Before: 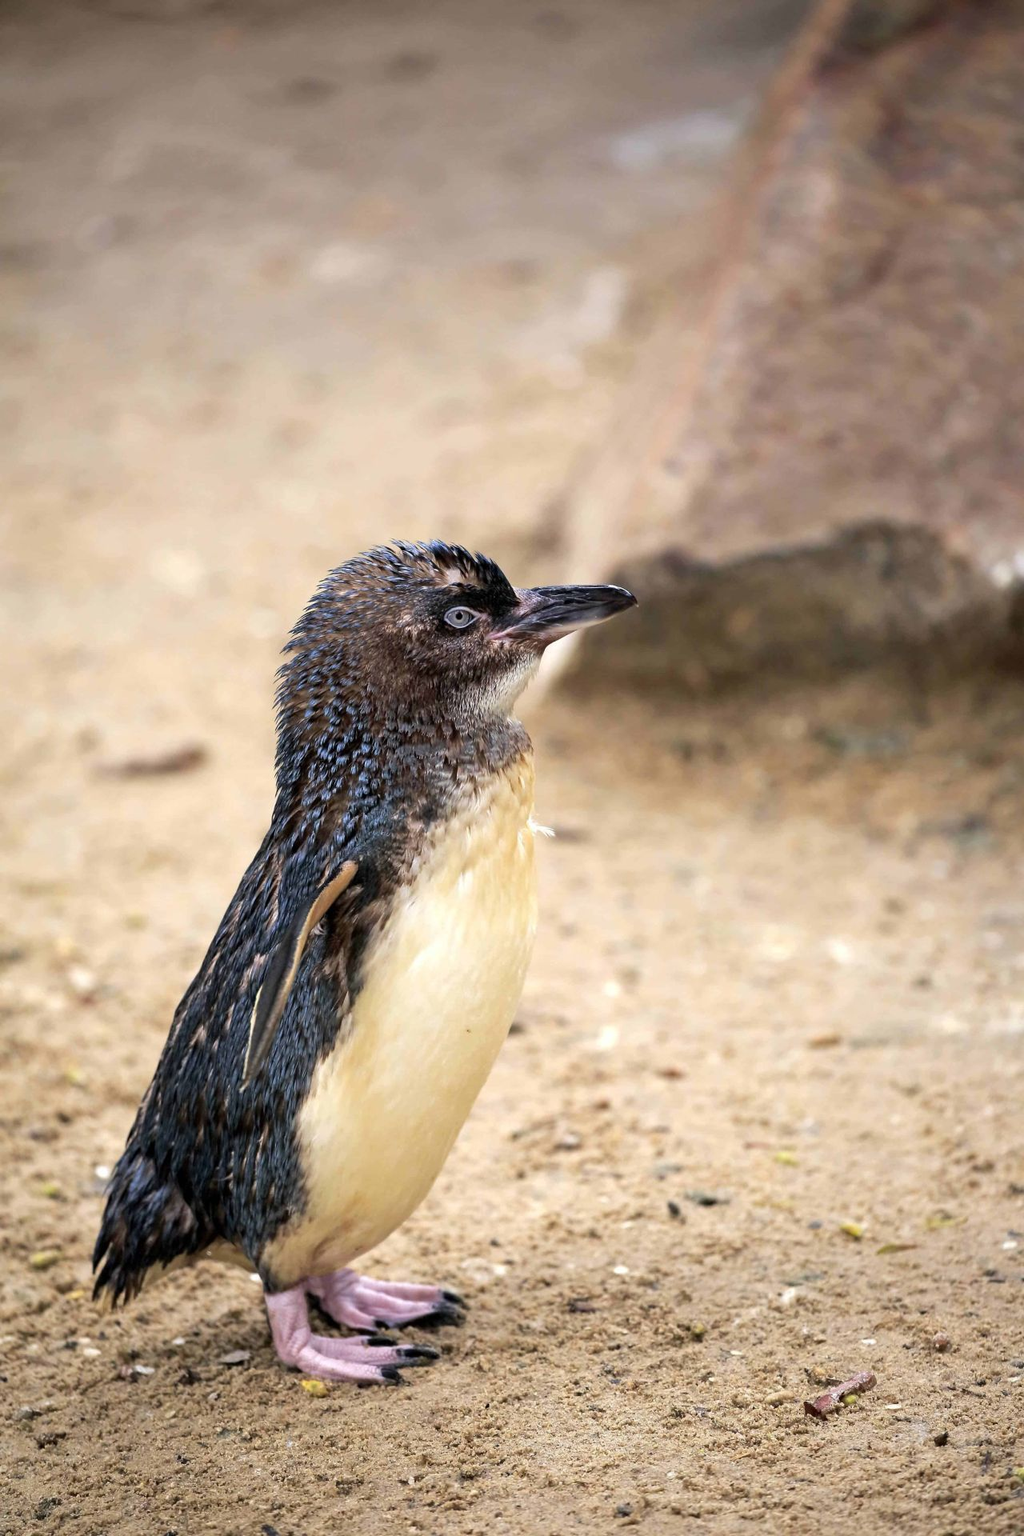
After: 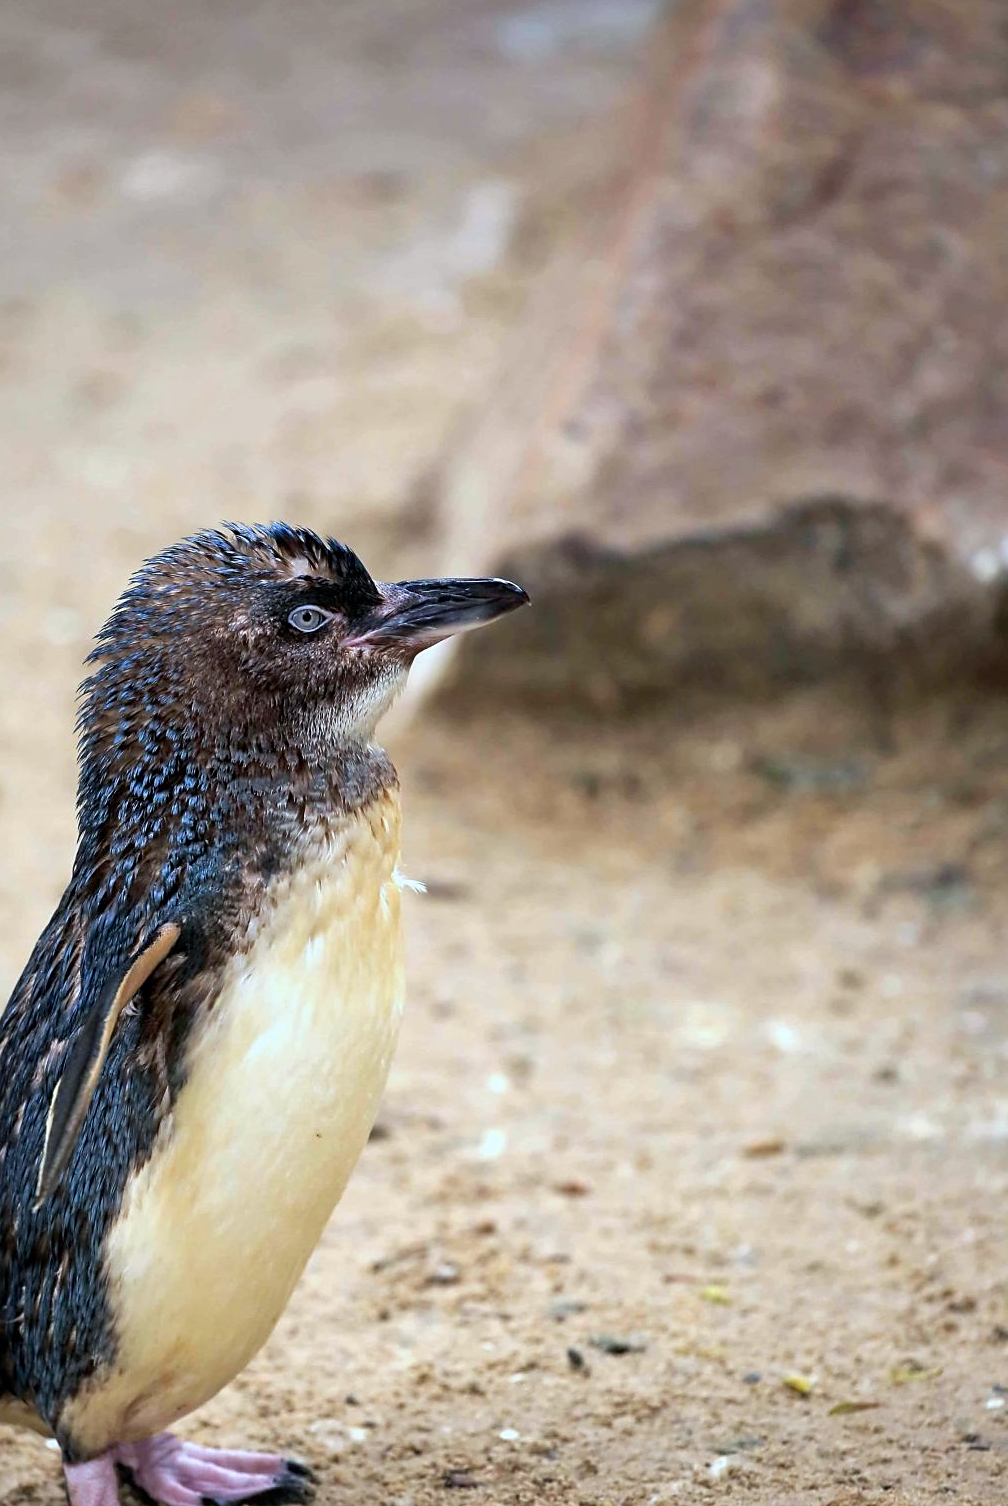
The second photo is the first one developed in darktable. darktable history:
base curve: preserve colors none
exposure: compensate exposure bias true, compensate highlight preservation false
sharpen: radius 1.872, amount 0.412, threshold 1.398
color calibration: output R [0.999, 0.026, -0.11, 0], output G [-0.019, 1.037, -0.099, 0], output B [0.022, -0.023, 0.902, 0], x 0.37, y 0.382, temperature 4320.7 K
crop and rotate: left 20.893%, top 7.999%, right 0.341%, bottom 13.525%
contrast brightness saturation: contrast -0.017, brightness -0.014, saturation 0.035
local contrast: mode bilateral grid, contrast 20, coarseness 49, detail 119%, midtone range 0.2
